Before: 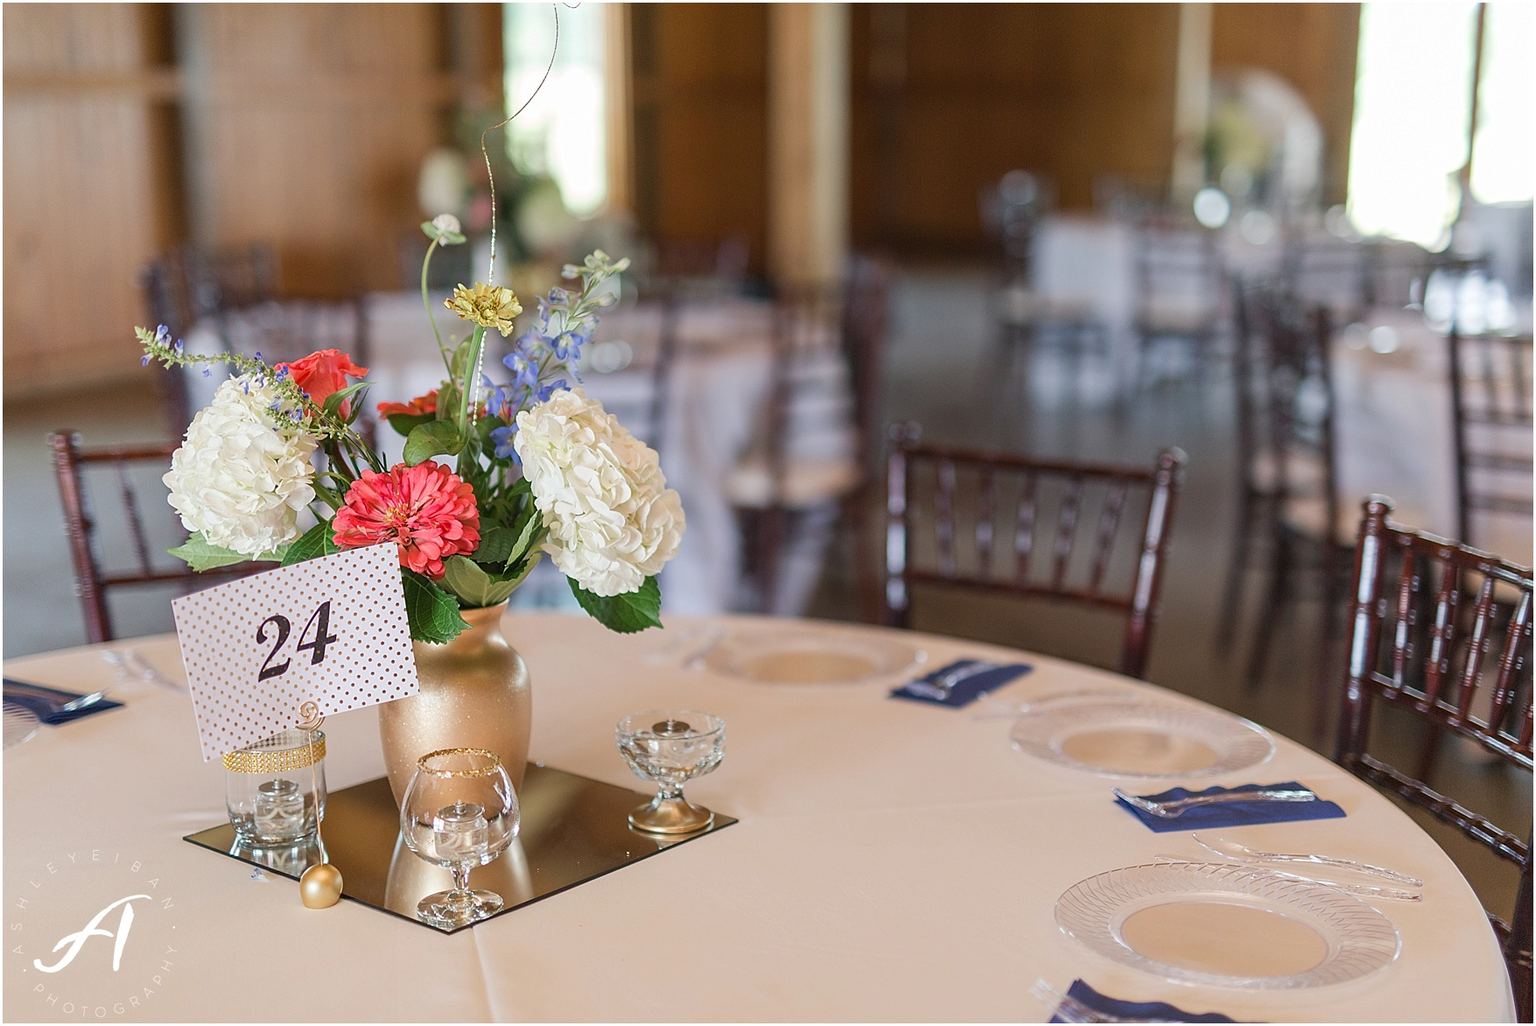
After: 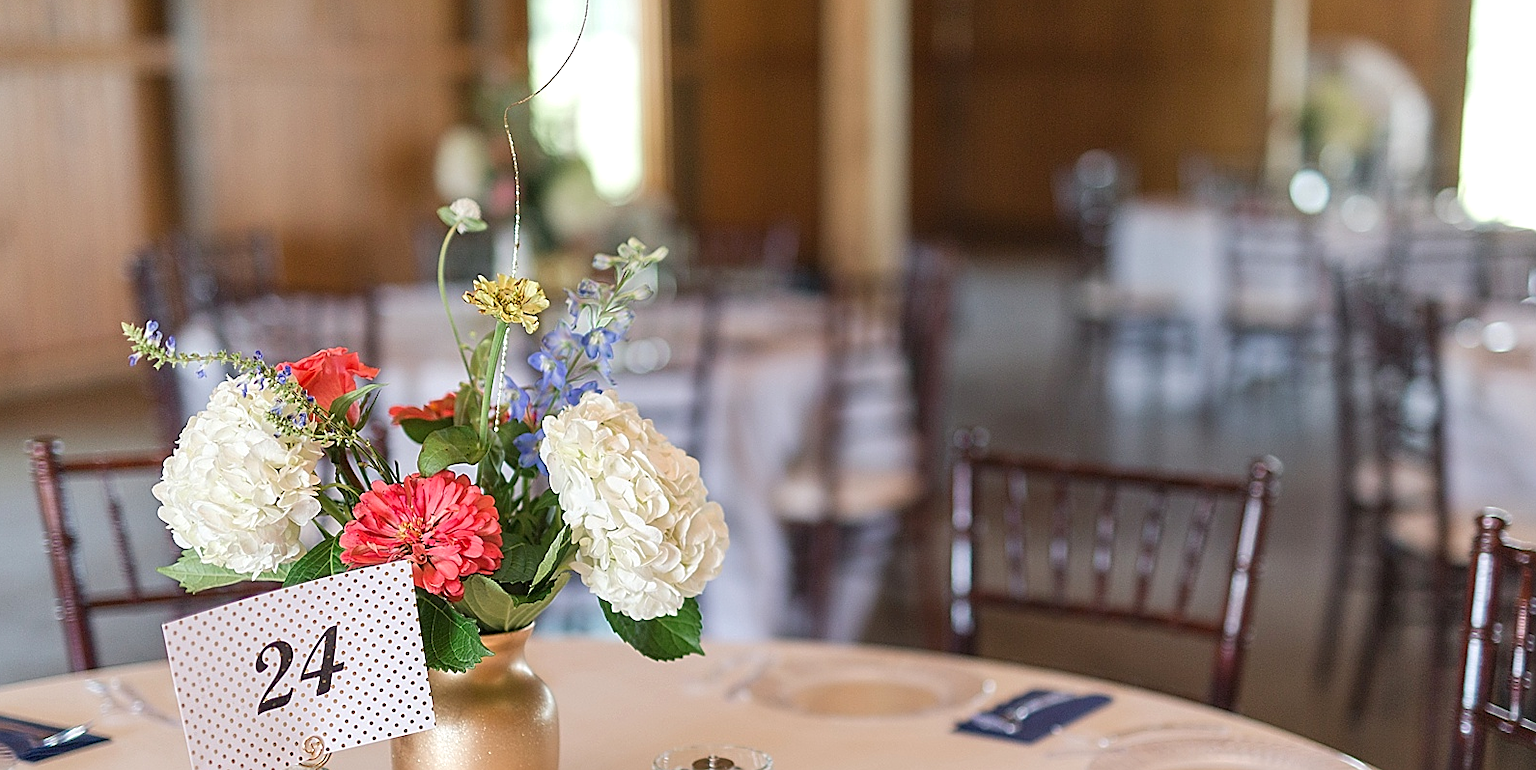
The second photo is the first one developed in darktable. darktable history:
shadows and highlights: radius 127.43, shadows 30.27, highlights -30.76, low approximation 0.01, soften with gaussian
exposure: exposure 0.201 EV, compensate exposure bias true, compensate highlight preservation false
sharpen: amount 0.484
crop: left 1.611%, top 3.395%, right 7.694%, bottom 28.499%
